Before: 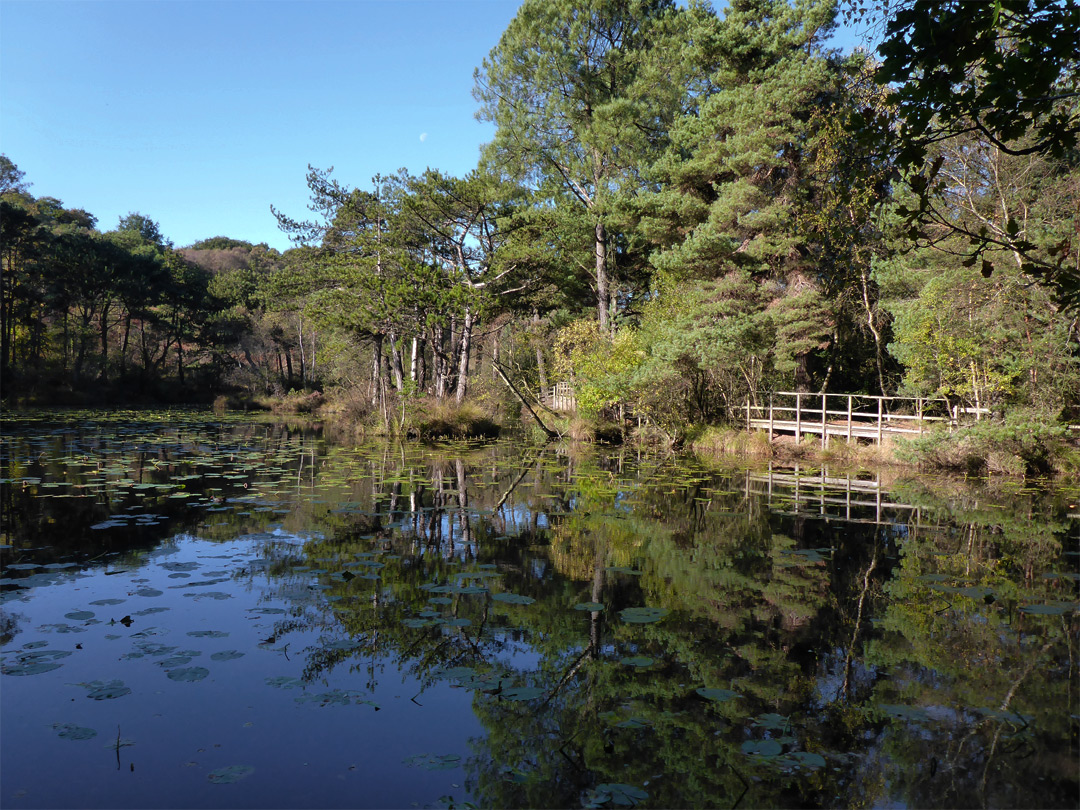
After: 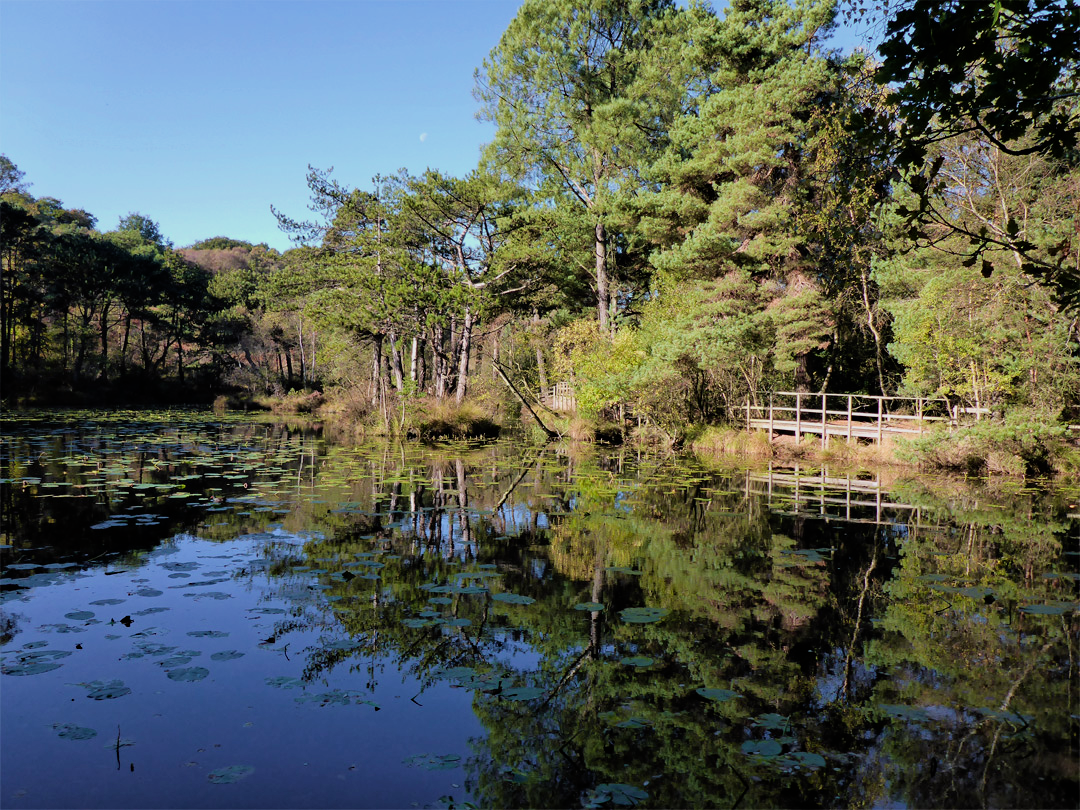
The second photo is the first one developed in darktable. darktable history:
filmic rgb: black relative exposure -7.65 EV, white relative exposure 4.56 EV, hardness 3.61
exposure: exposure 0.527 EV, compensate exposure bias true, compensate highlight preservation false
velvia: on, module defaults
haze removal: compatibility mode true, adaptive false
